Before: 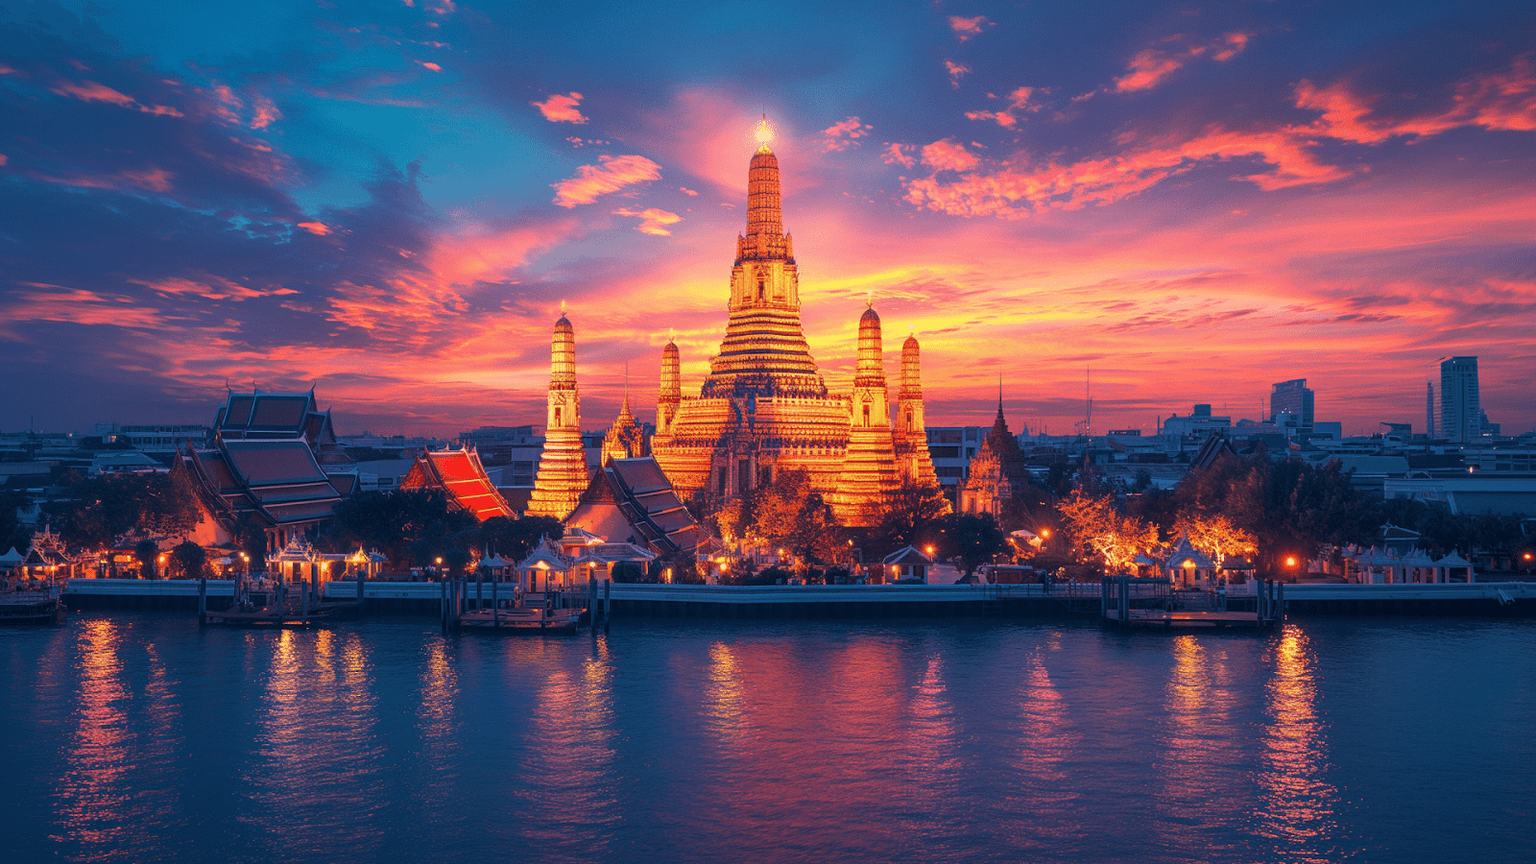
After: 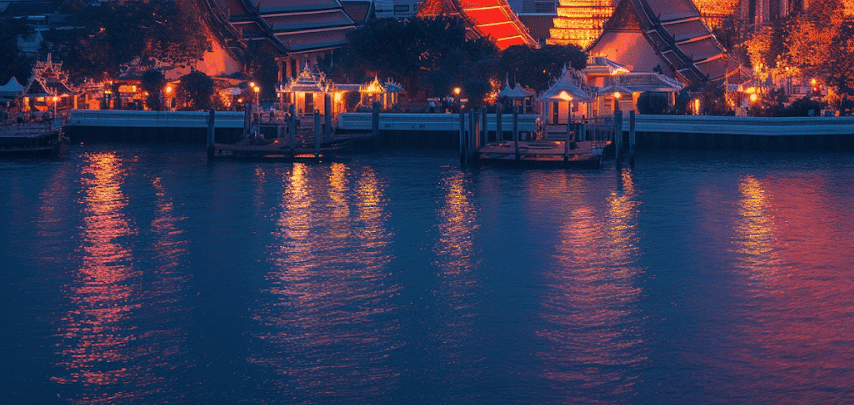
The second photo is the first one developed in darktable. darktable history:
crop and rotate: top 54.778%, right 46.61%, bottom 0.159%
bloom: on, module defaults
